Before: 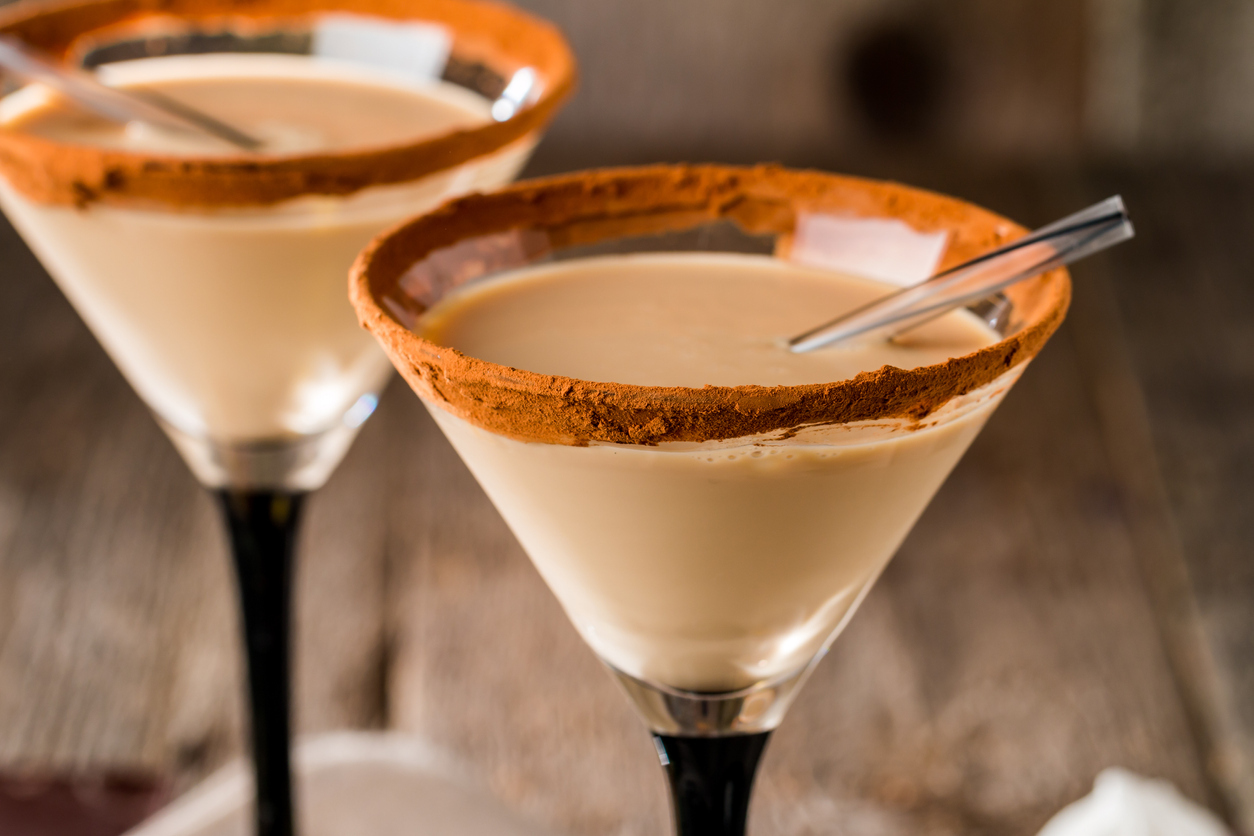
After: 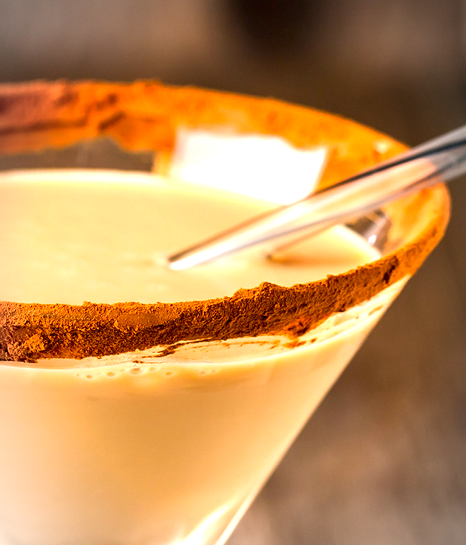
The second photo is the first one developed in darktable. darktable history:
color zones: curves: ch1 [(0, 0.469) (0.01, 0.469) (0.12, 0.446) (0.248, 0.469) (0.5, 0.5) (0.748, 0.5) (0.99, 0.469) (1, 0.469)]
exposure: black level correction 0, exposure 1.188 EV, compensate highlight preservation false
crop and rotate: left 49.575%, top 10.138%, right 13.221%, bottom 24.623%
sharpen: radius 1.264, amount 0.305, threshold 0.216
color correction: highlights b* 0.005, saturation 1.35
vignetting: fall-off start 86.95%, brightness -0.339, automatic ratio true
